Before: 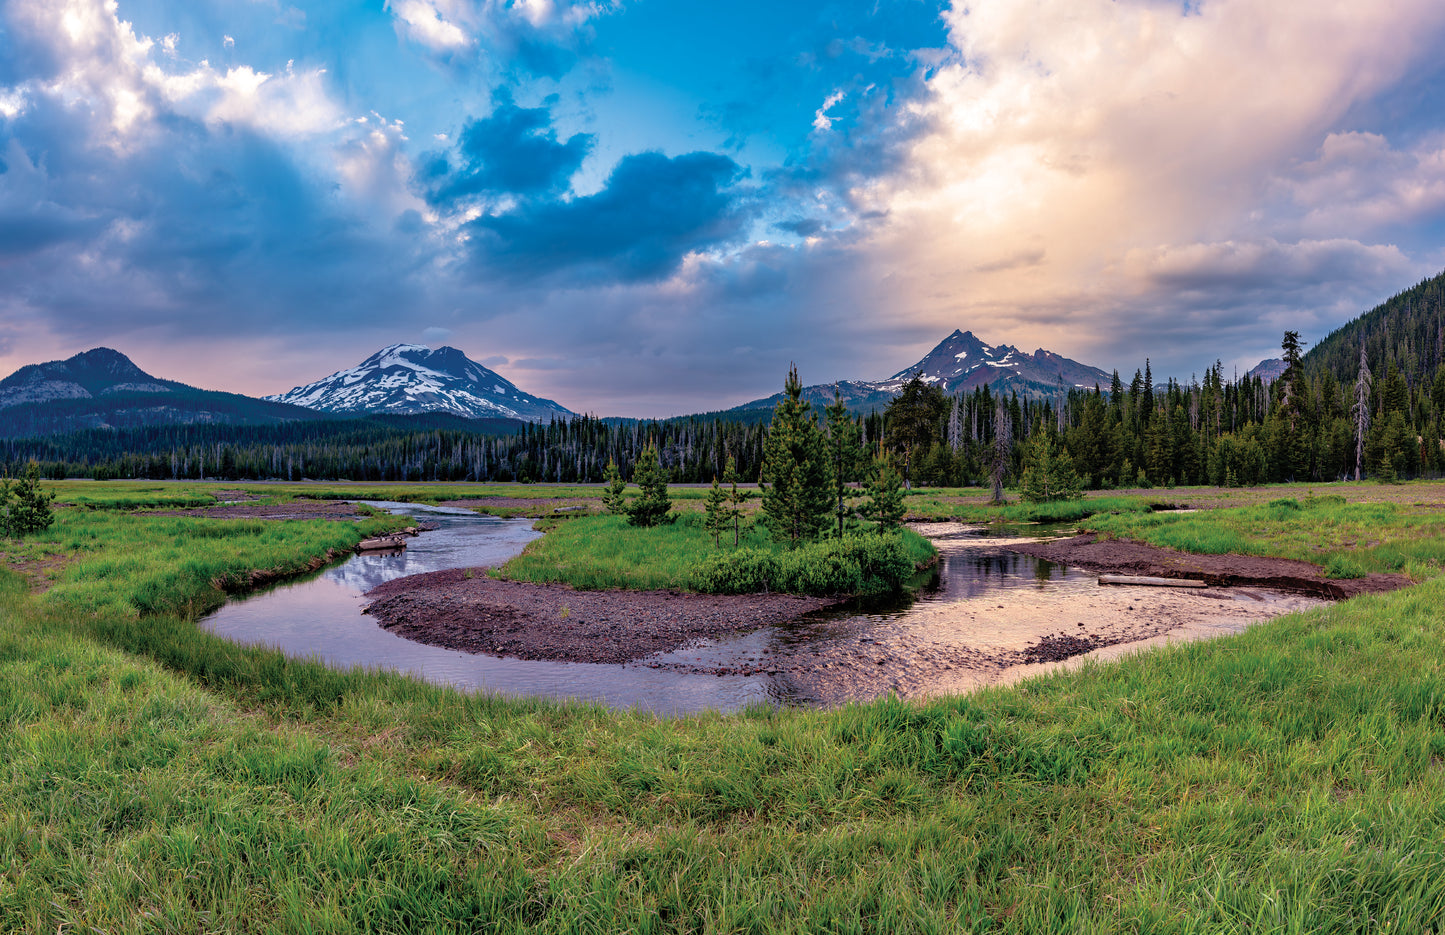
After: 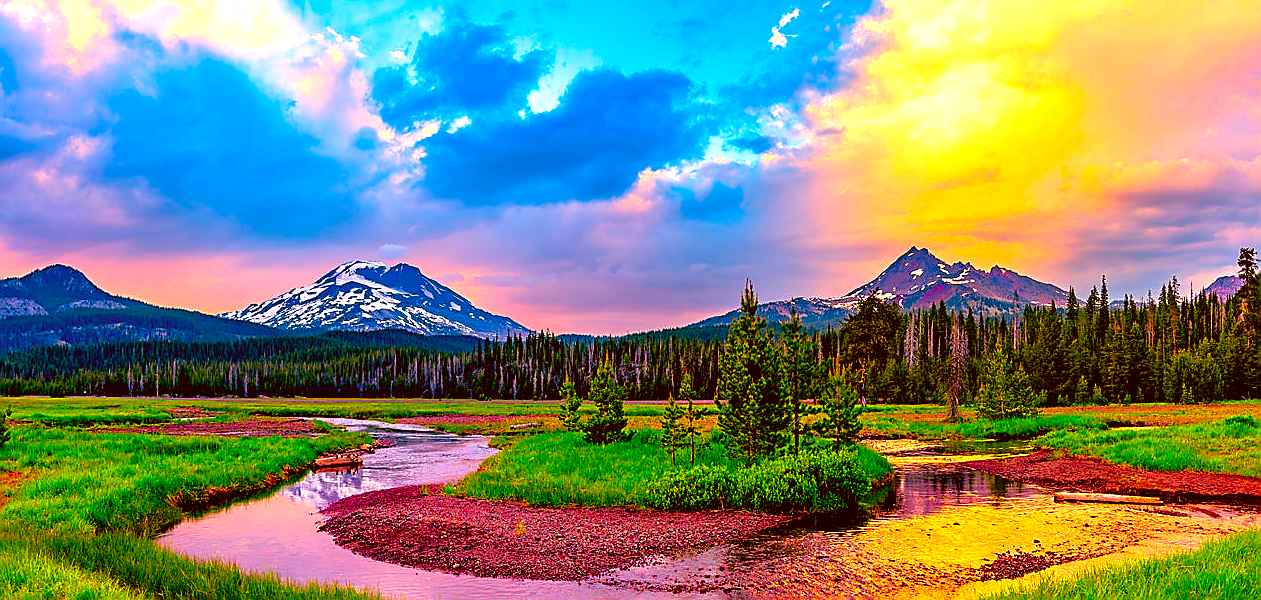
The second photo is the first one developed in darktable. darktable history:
color correction: highlights a* 11.1, highlights b* 30.29, shadows a* 2.62, shadows b* 18.29, saturation 1.75
color balance rgb: highlights gain › luminance 17.338%, global offset › luminance -0.466%, linear chroma grading › global chroma 15.489%, perceptual saturation grading › global saturation 31.304%, perceptual brilliance grading › global brilliance 17.701%, global vibrance 20%
sharpen: radius 1.41, amount 1.261, threshold 0.811
crop: left 3.094%, top 8.956%, right 9.629%, bottom 26.771%
